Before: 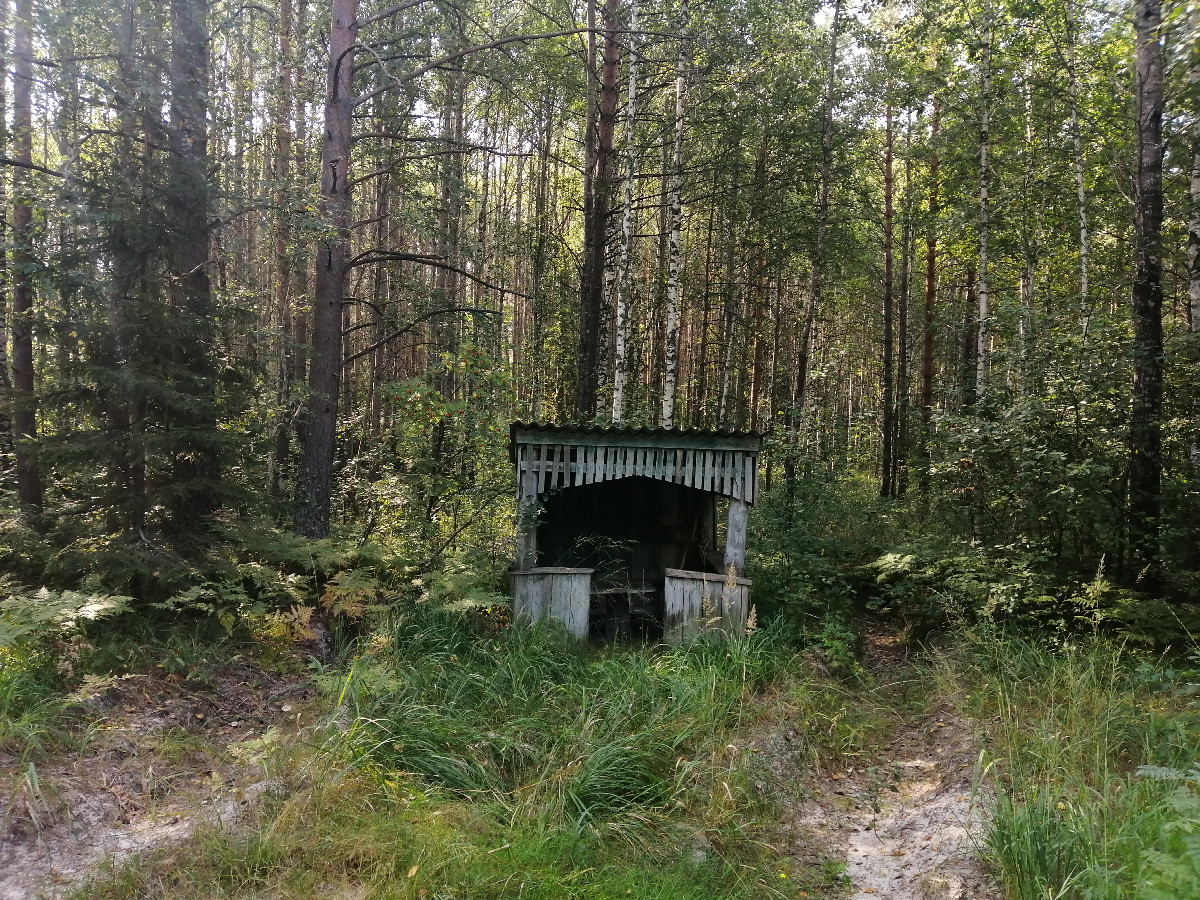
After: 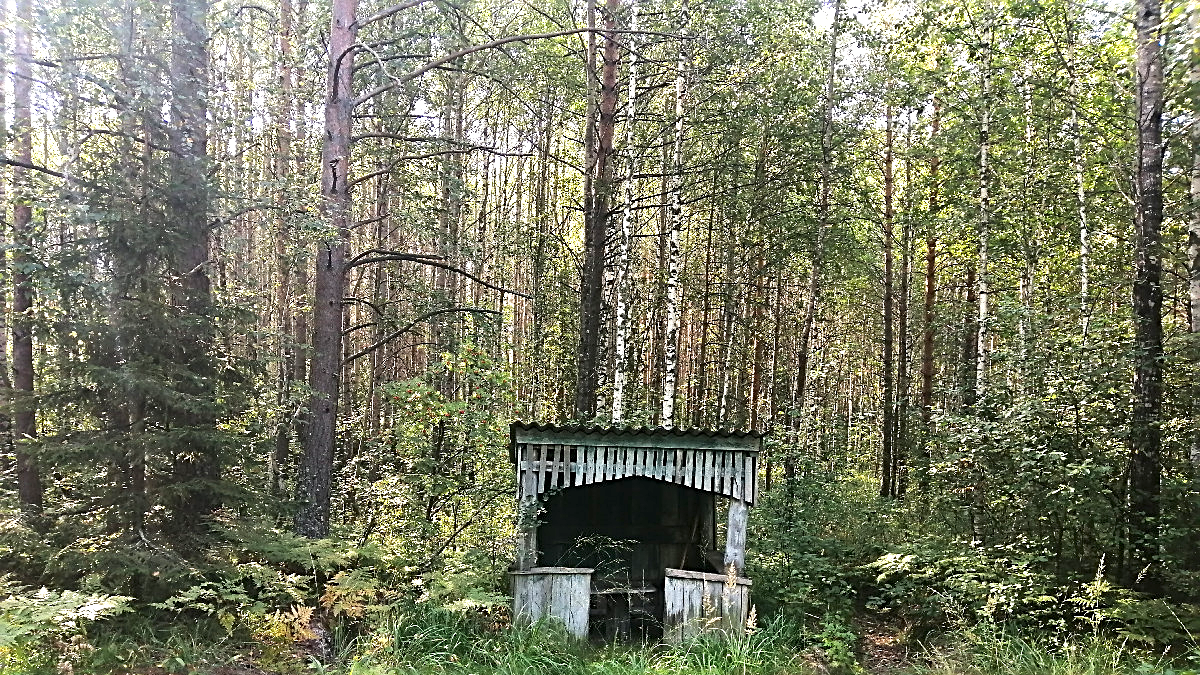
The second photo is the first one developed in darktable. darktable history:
crop: bottom 24.985%
exposure: black level correction 0, exposure 1.2 EV, compensate exposure bias true, compensate highlight preservation false
sharpen: radius 2.632, amount 0.656
